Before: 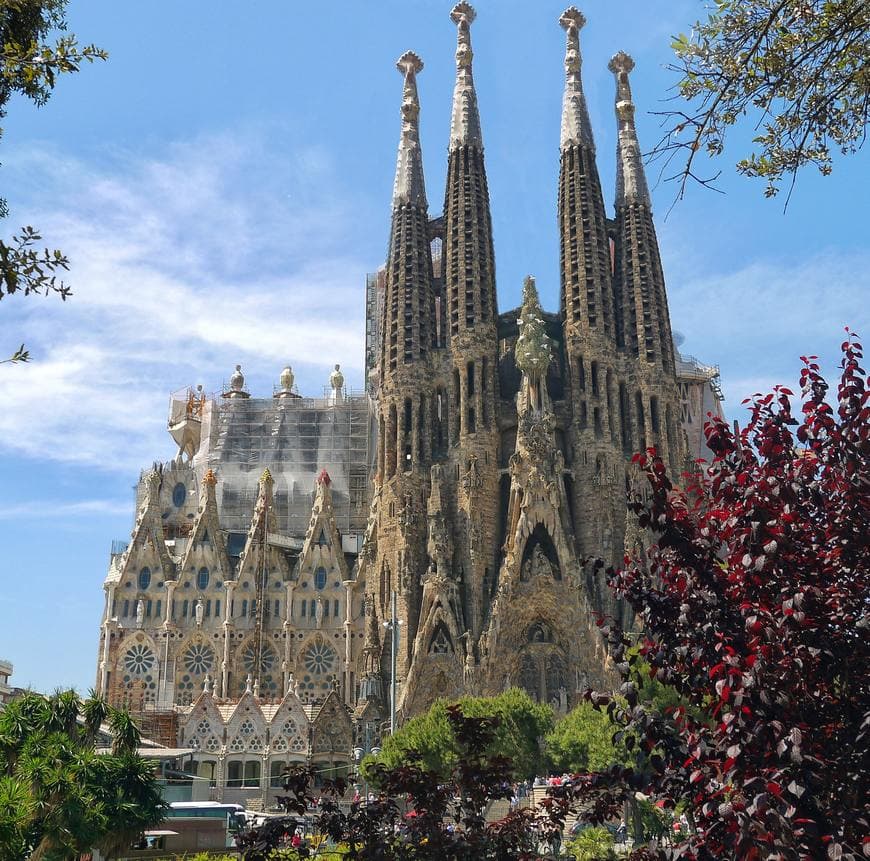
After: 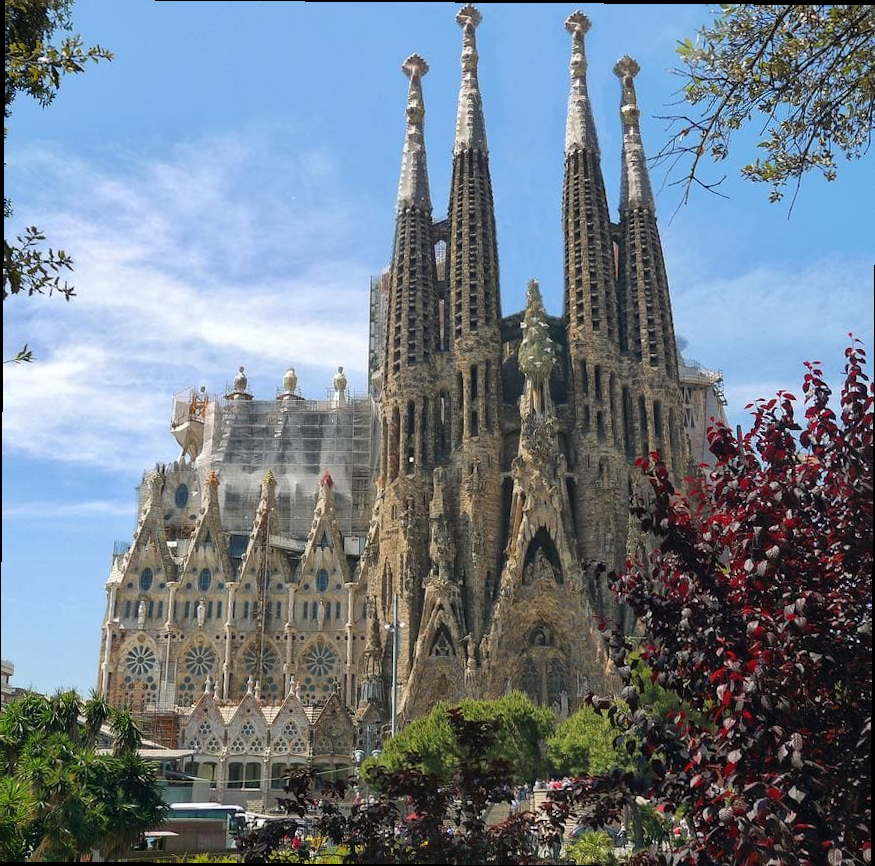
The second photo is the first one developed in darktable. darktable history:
crop and rotate: angle -0.383°
